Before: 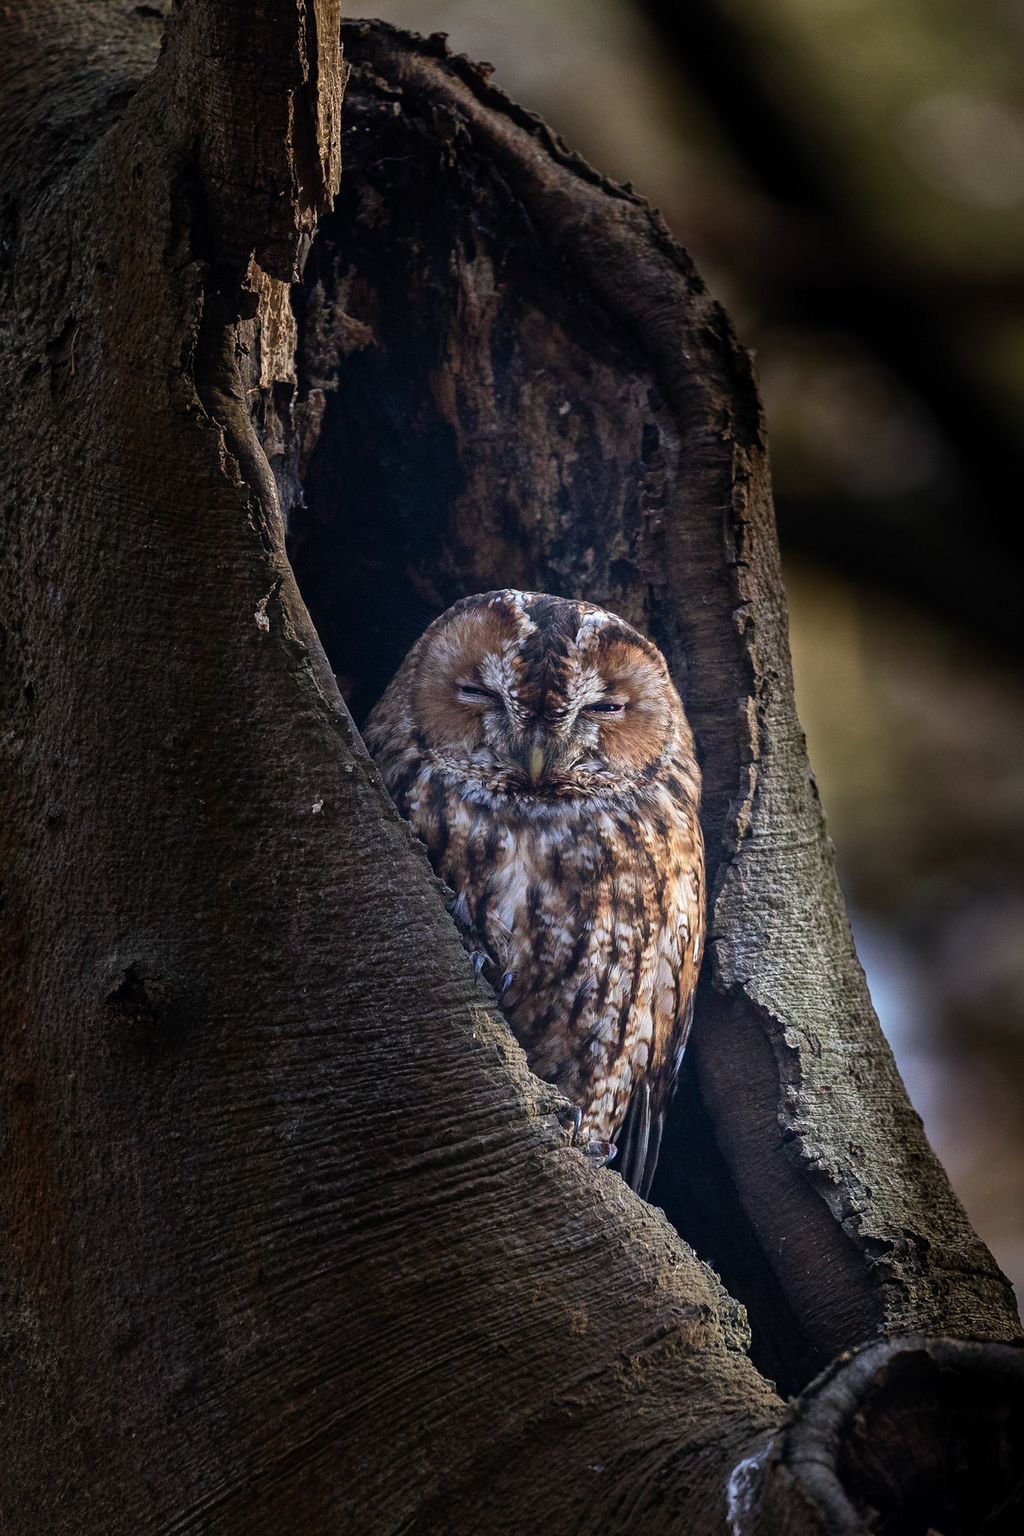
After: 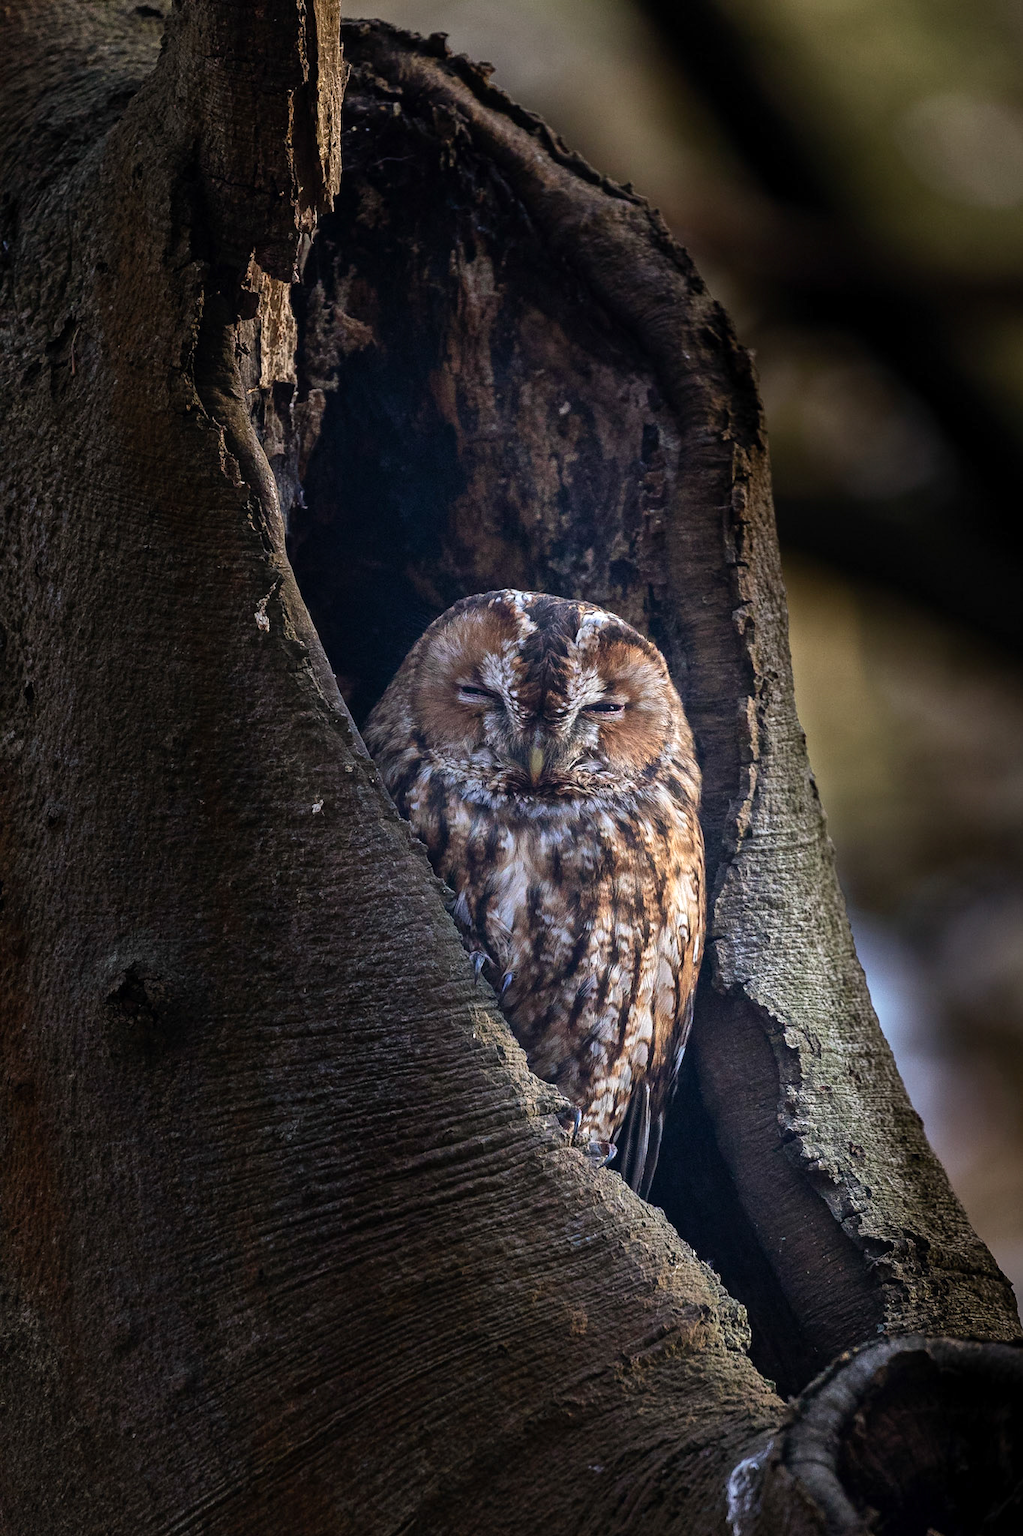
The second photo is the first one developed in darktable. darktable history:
exposure: exposure 0.173 EV, compensate highlight preservation false
